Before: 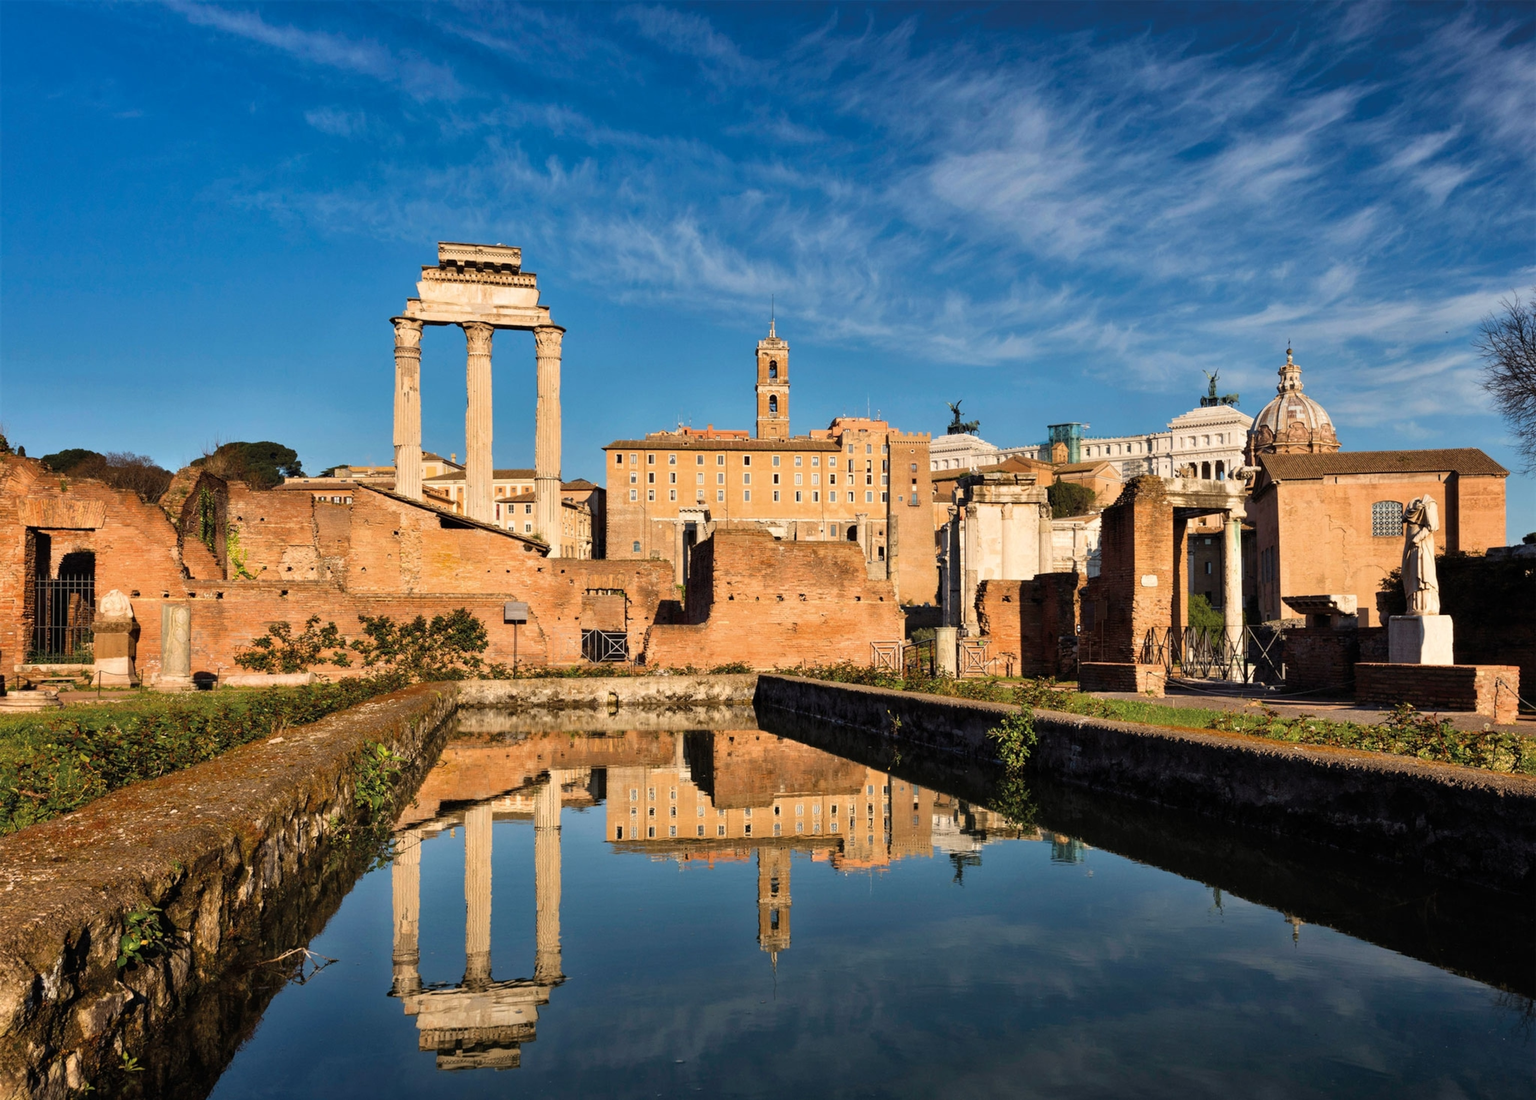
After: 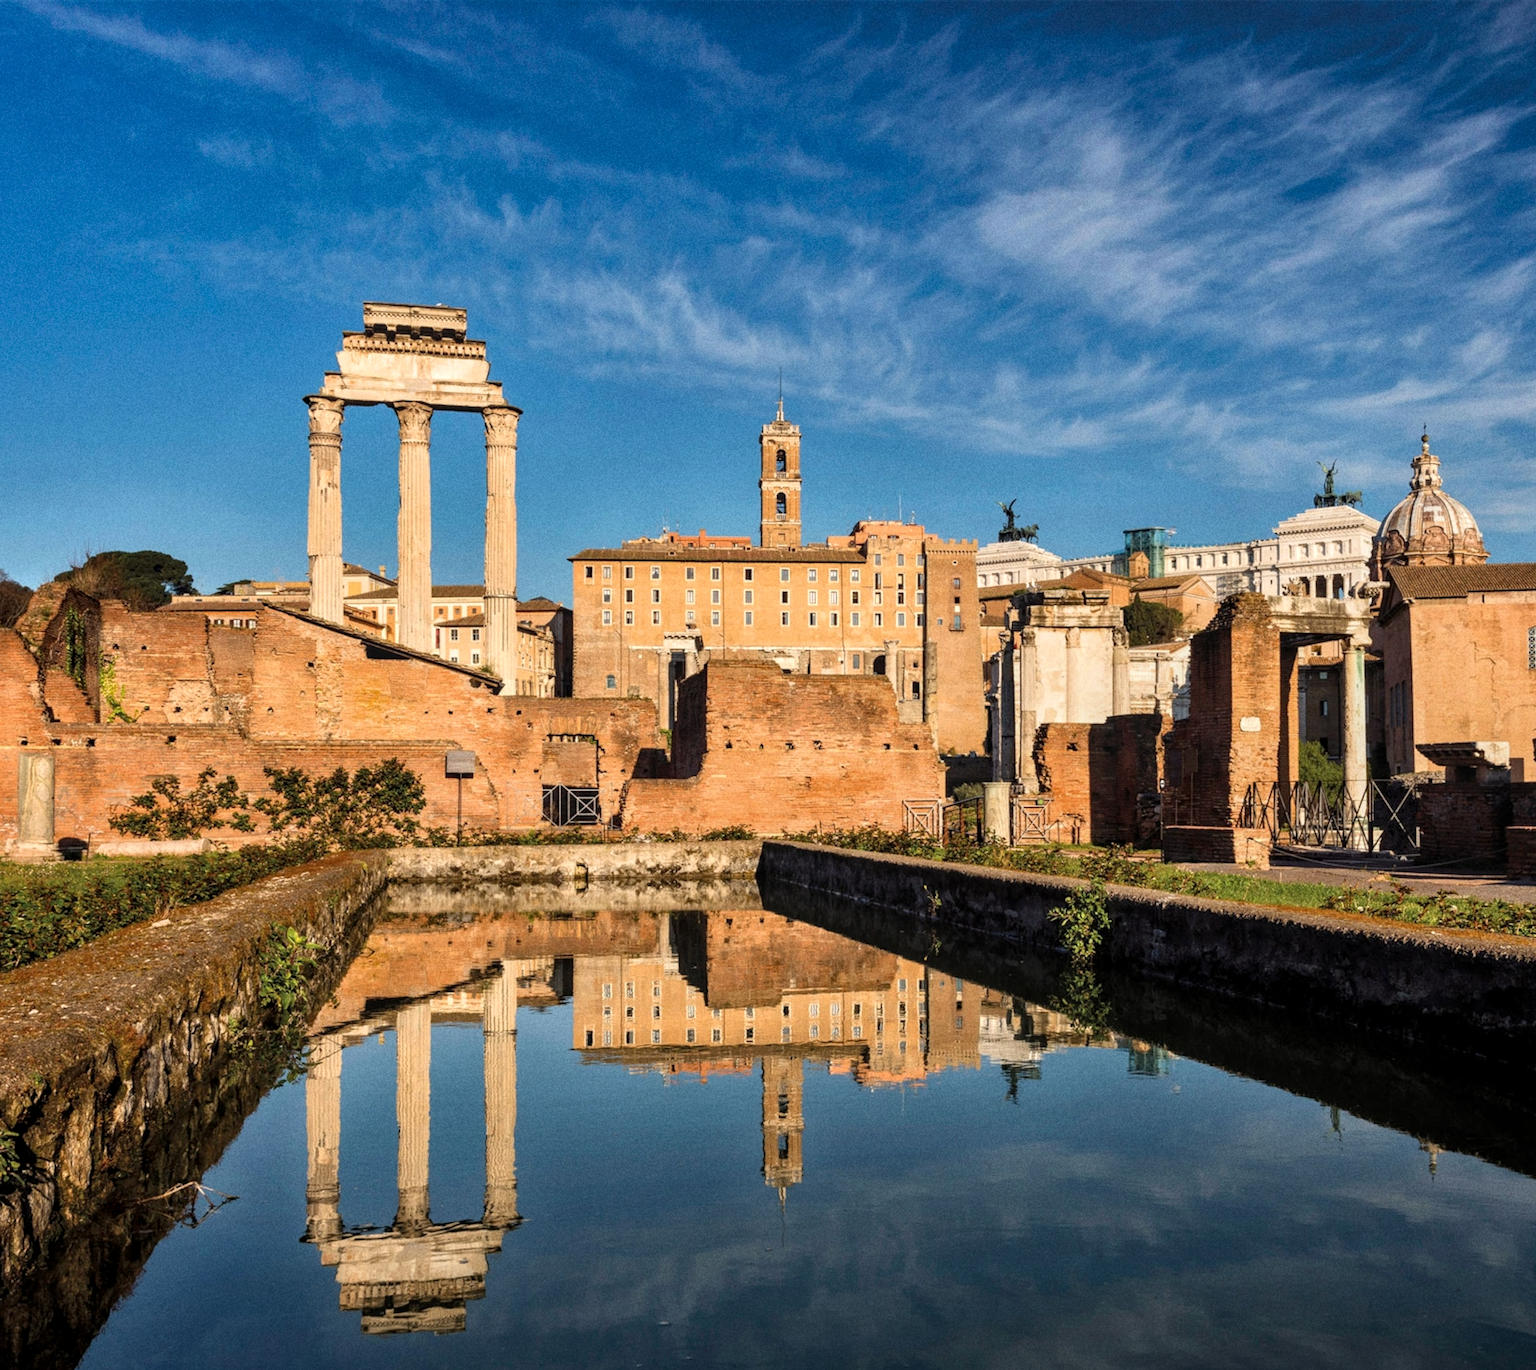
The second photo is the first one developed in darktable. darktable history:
local contrast: on, module defaults
crop and rotate: left 9.597%, right 10.195%
grain: on, module defaults
